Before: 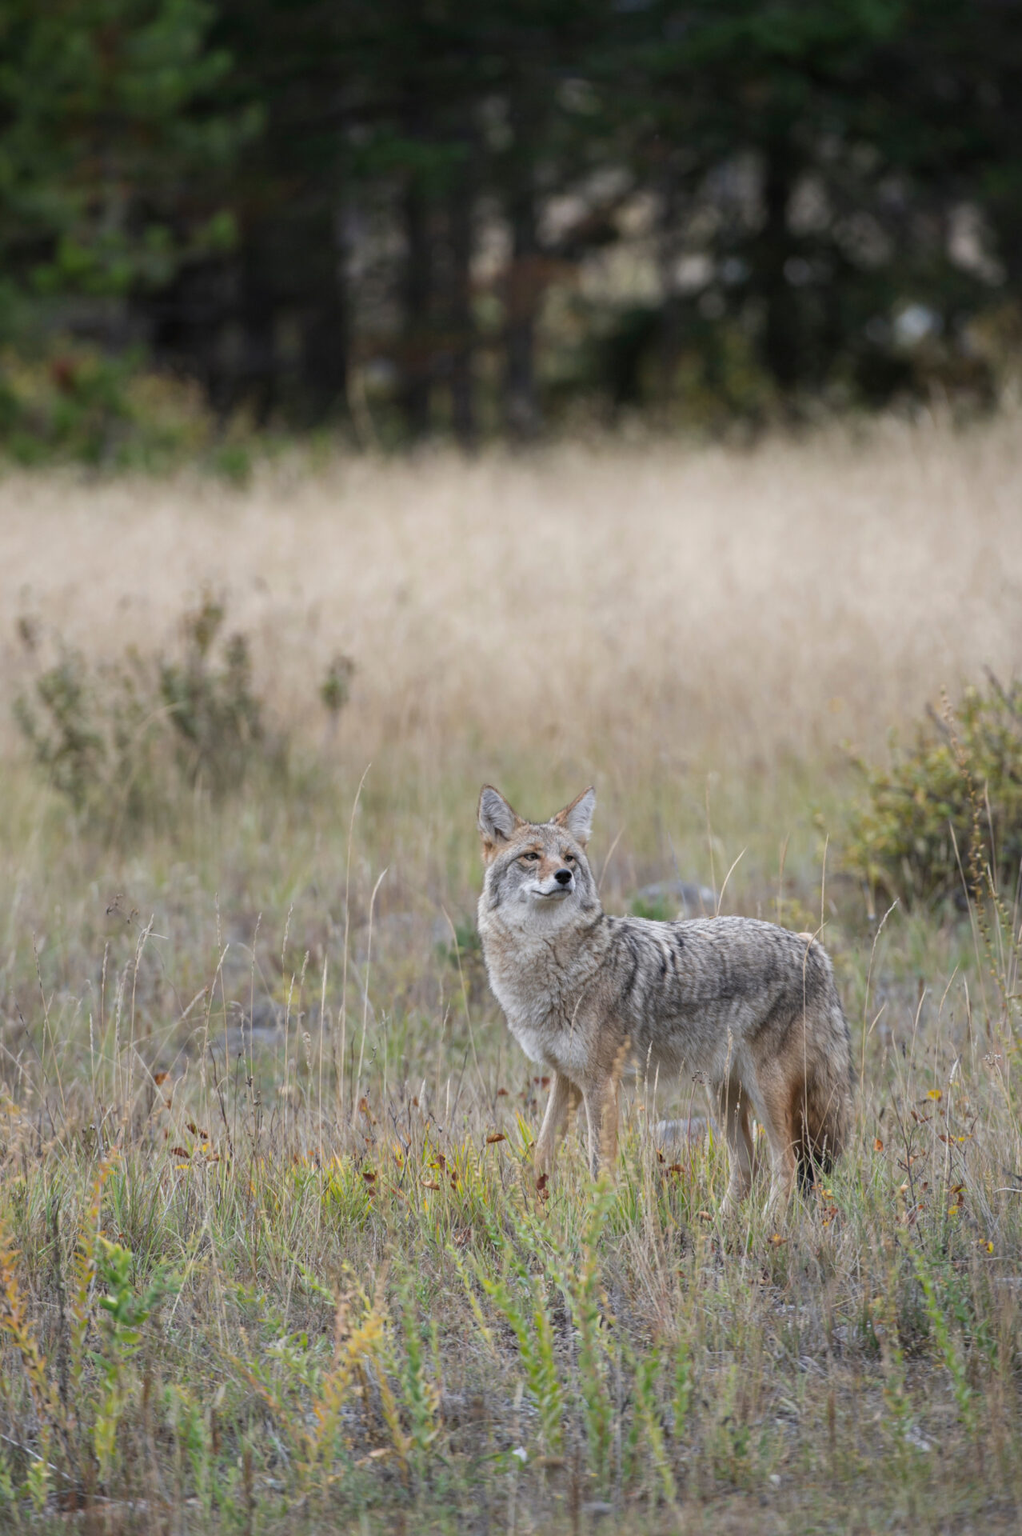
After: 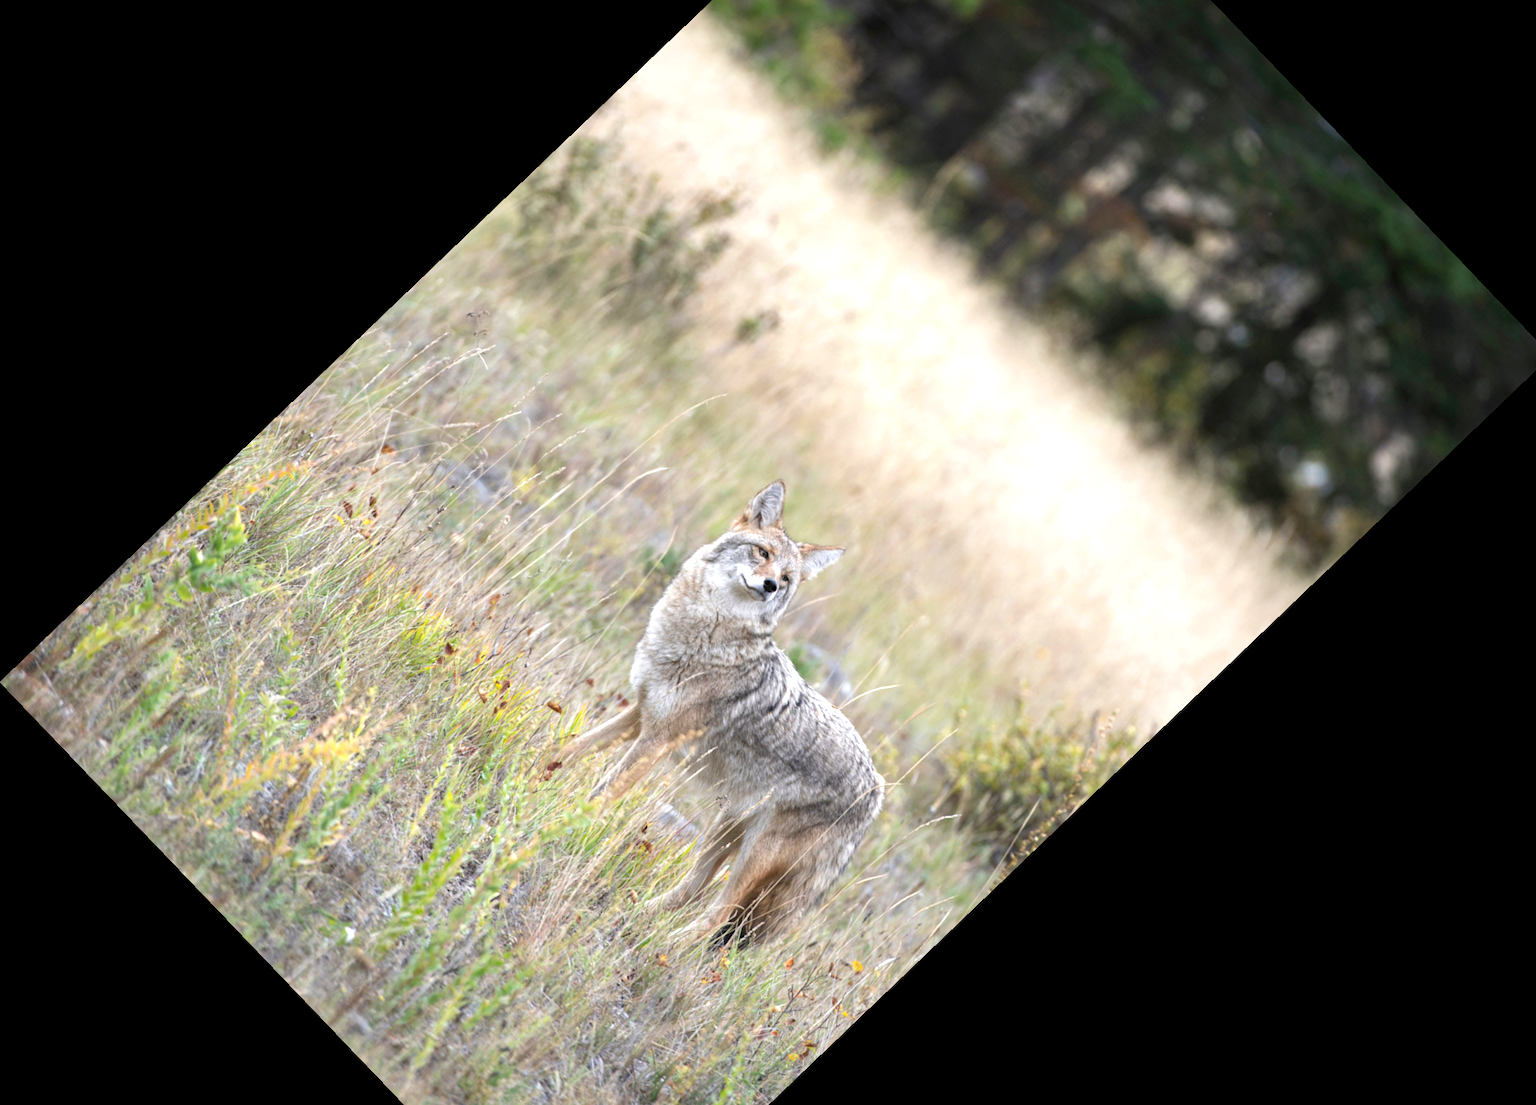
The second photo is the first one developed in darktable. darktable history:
rotate and perspective: rotation 0.215°, lens shift (vertical) -0.139, crop left 0.069, crop right 0.939, crop top 0.002, crop bottom 0.996
crop and rotate: angle -46.26°, top 16.234%, right 0.912%, bottom 11.704%
exposure: black level correction 0.001, exposure 0.955 EV, compensate exposure bias true, compensate highlight preservation false
